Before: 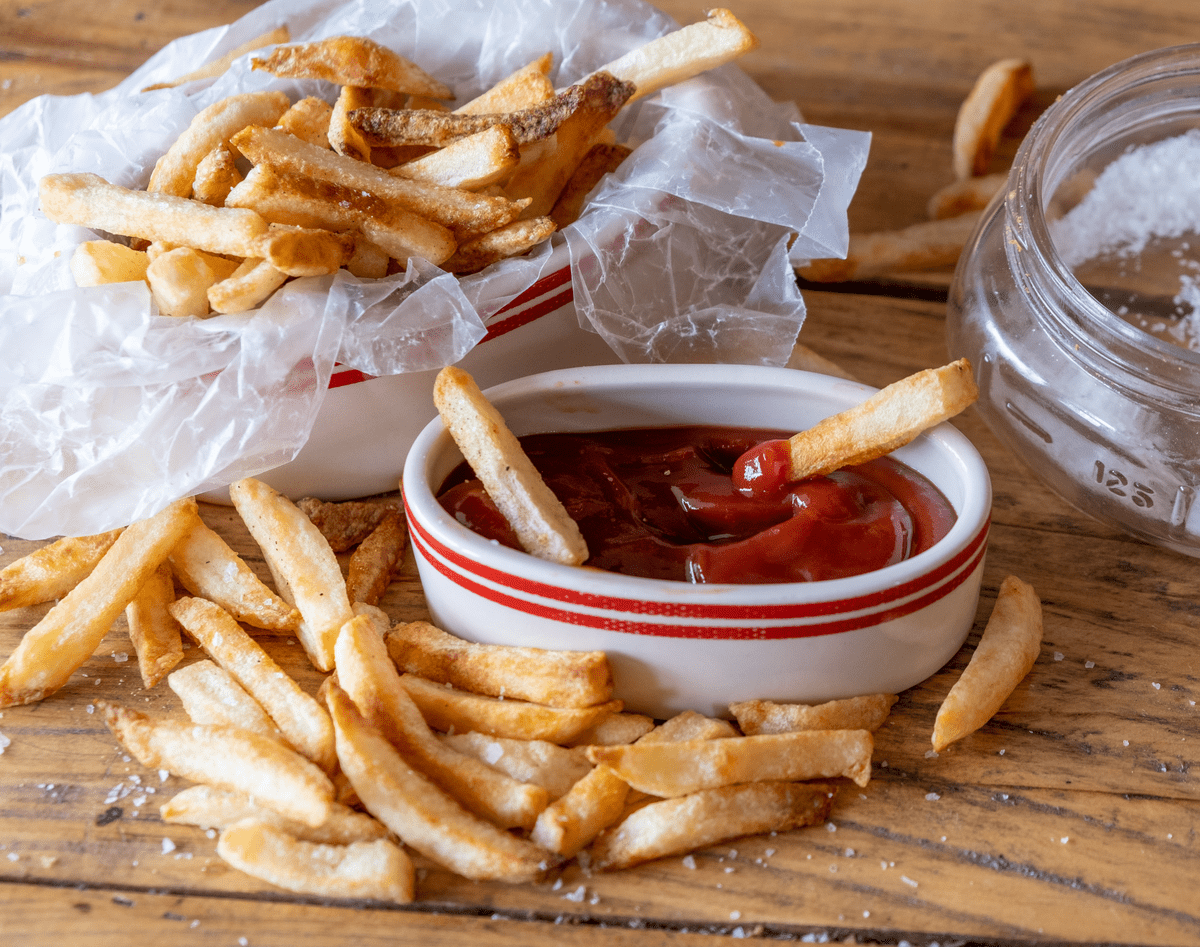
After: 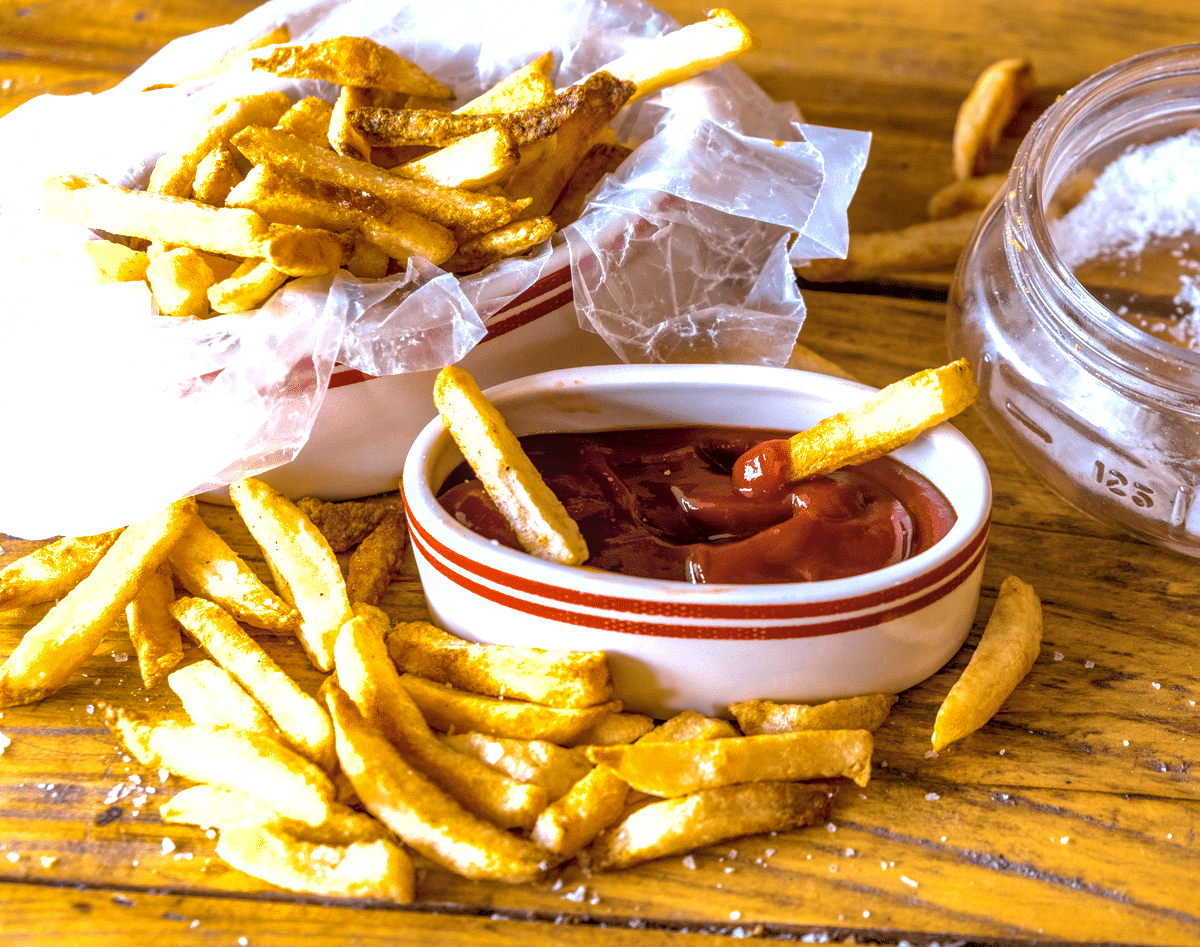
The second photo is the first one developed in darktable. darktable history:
local contrast: on, module defaults
shadows and highlights: on, module defaults
color balance rgb: linear chroma grading › global chroma 42%, perceptual saturation grading › global saturation 42%, perceptual brilliance grading › global brilliance 25%, global vibrance 33%
contrast brightness saturation: contrast 0.1, saturation -0.36
color contrast: green-magenta contrast 1.1, blue-yellow contrast 1.1, unbound 0
